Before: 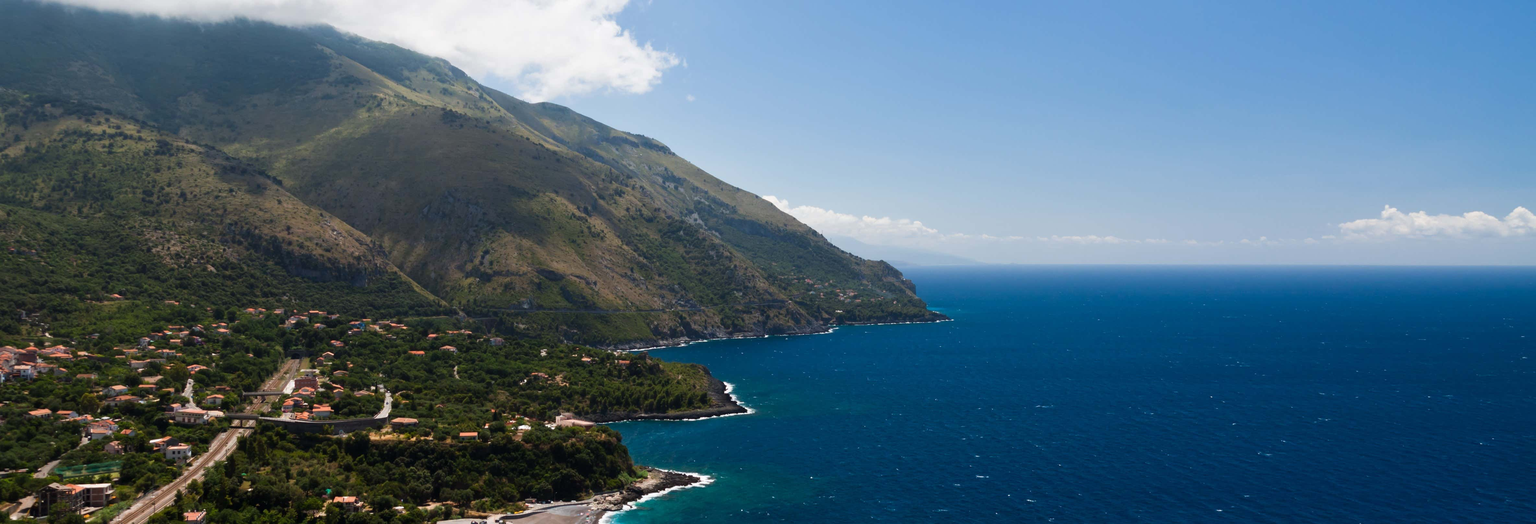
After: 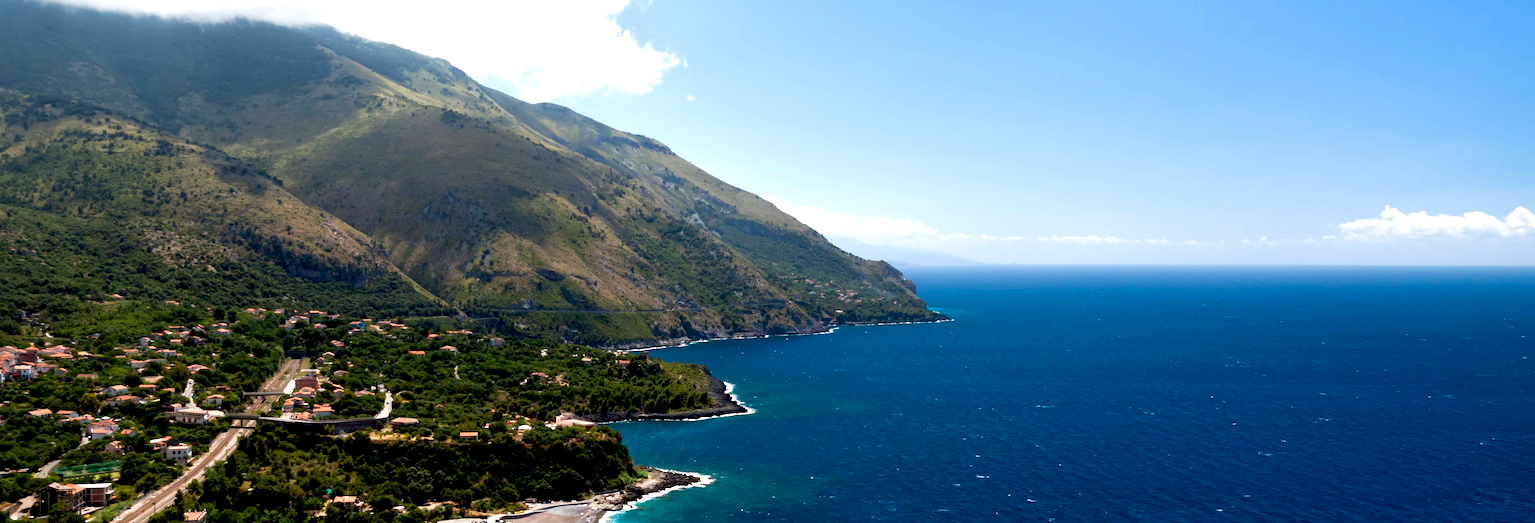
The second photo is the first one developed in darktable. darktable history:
exposure: black level correction 0.012, exposure 0.692 EV, compensate highlight preservation false
